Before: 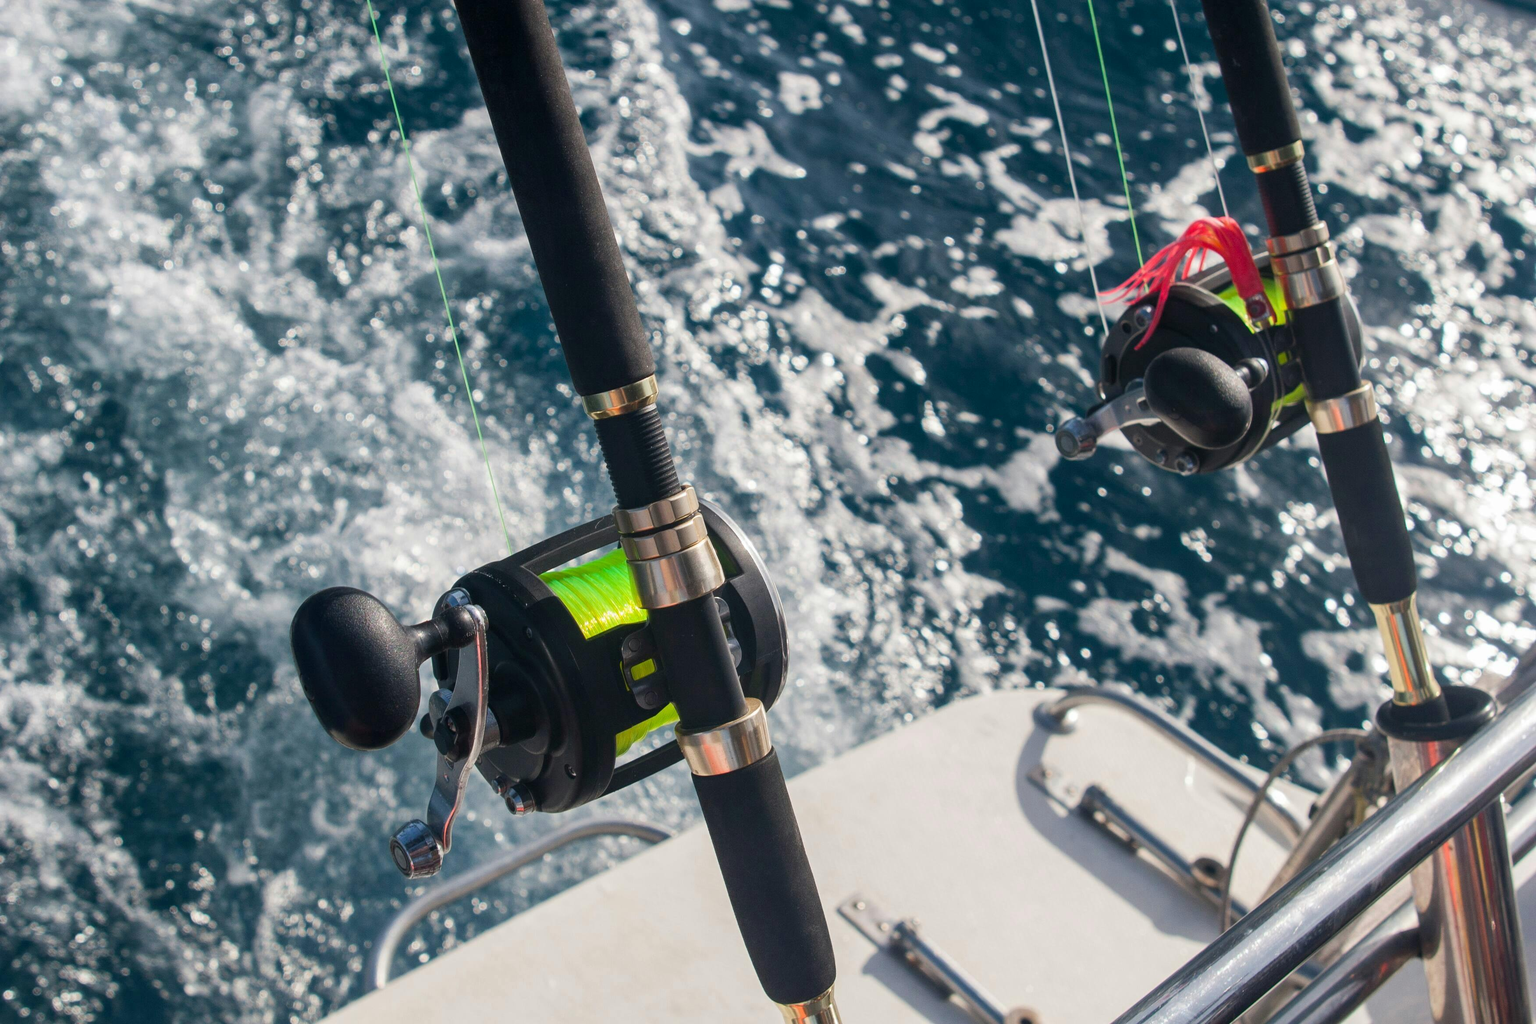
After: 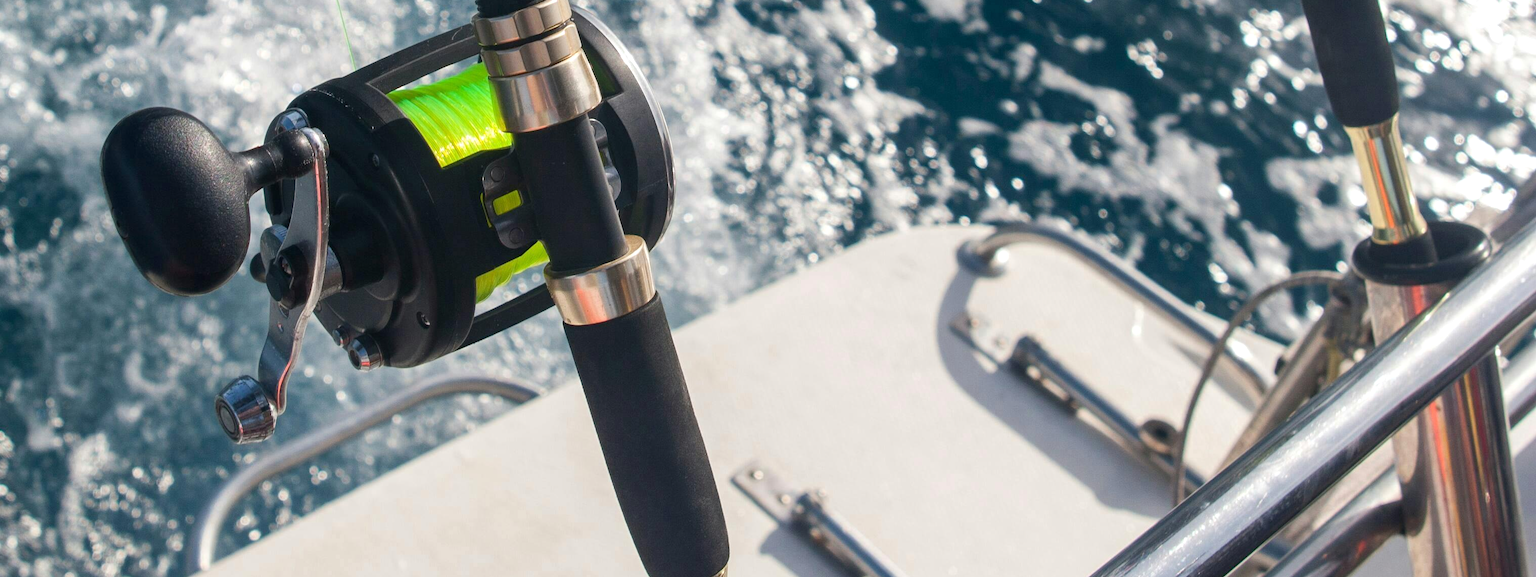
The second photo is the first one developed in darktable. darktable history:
exposure: exposure 0.161 EV, compensate highlight preservation false
crop and rotate: left 13.259%, top 48.259%, bottom 2.773%
